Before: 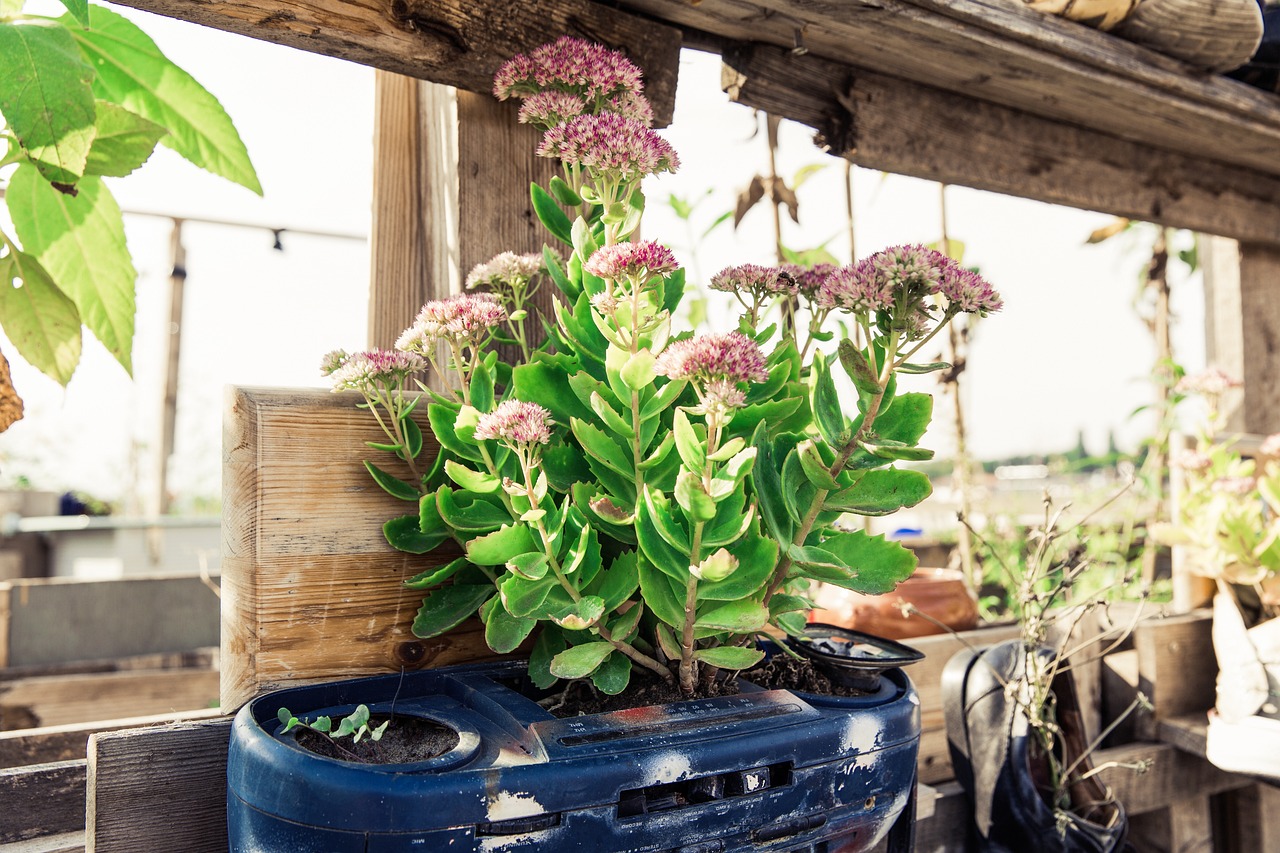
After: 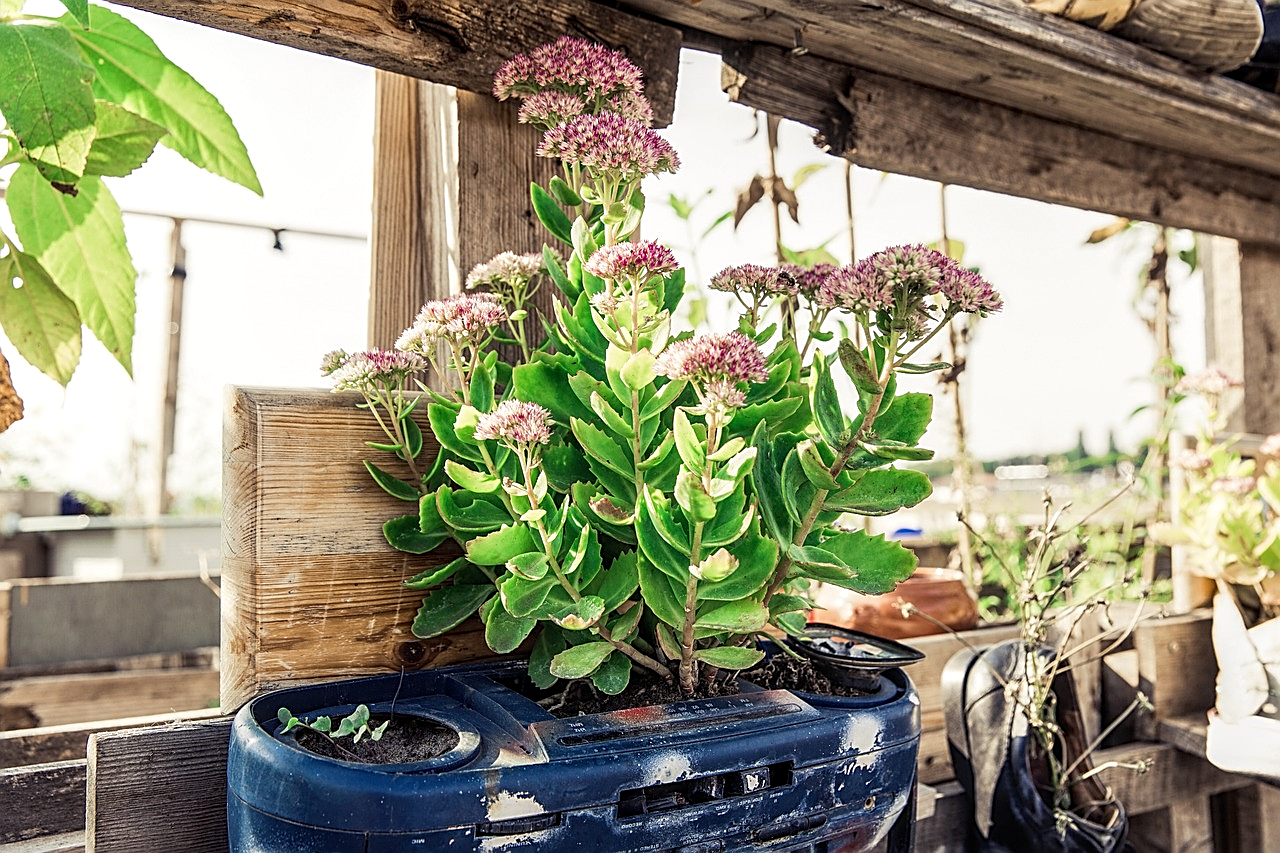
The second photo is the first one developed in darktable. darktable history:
local contrast: on, module defaults
sharpen: amount 0.75
